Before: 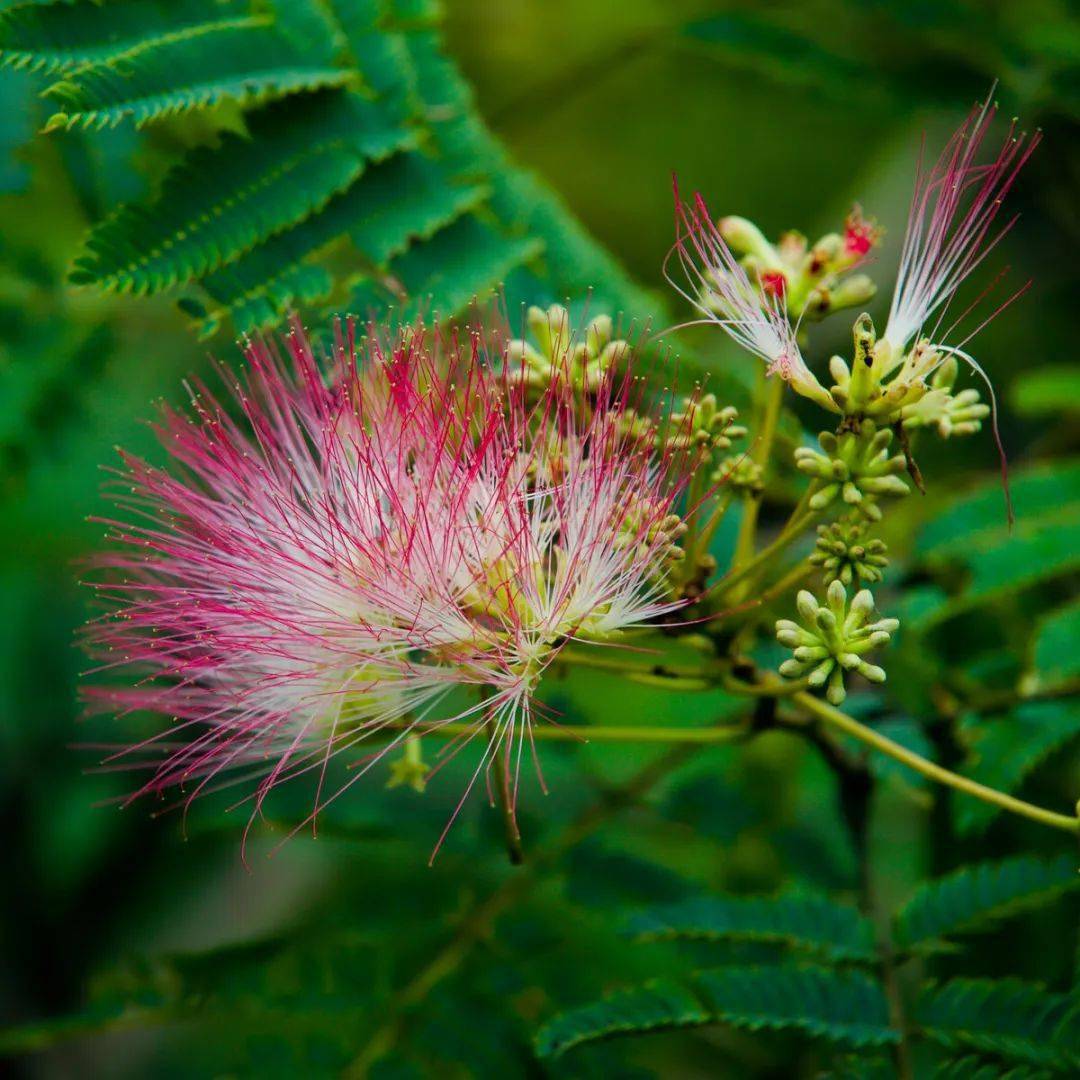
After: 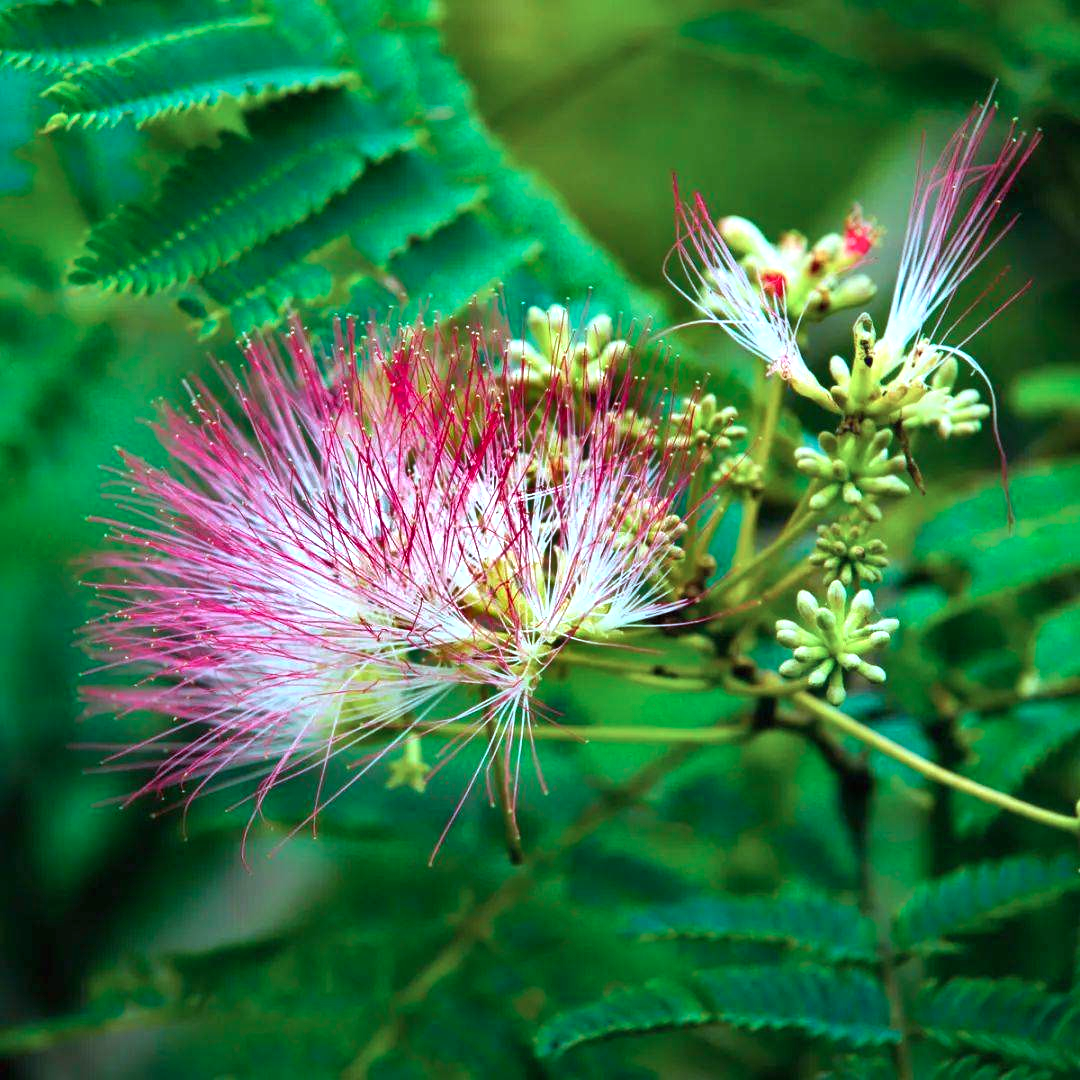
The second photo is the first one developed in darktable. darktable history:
exposure: black level correction 0, exposure 1 EV, compensate exposure bias true, compensate highlight preservation false
shadows and highlights: shadows 20.91, highlights -82.73, soften with gaussian
color correction: highlights a* -9.35, highlights b* -23.15
